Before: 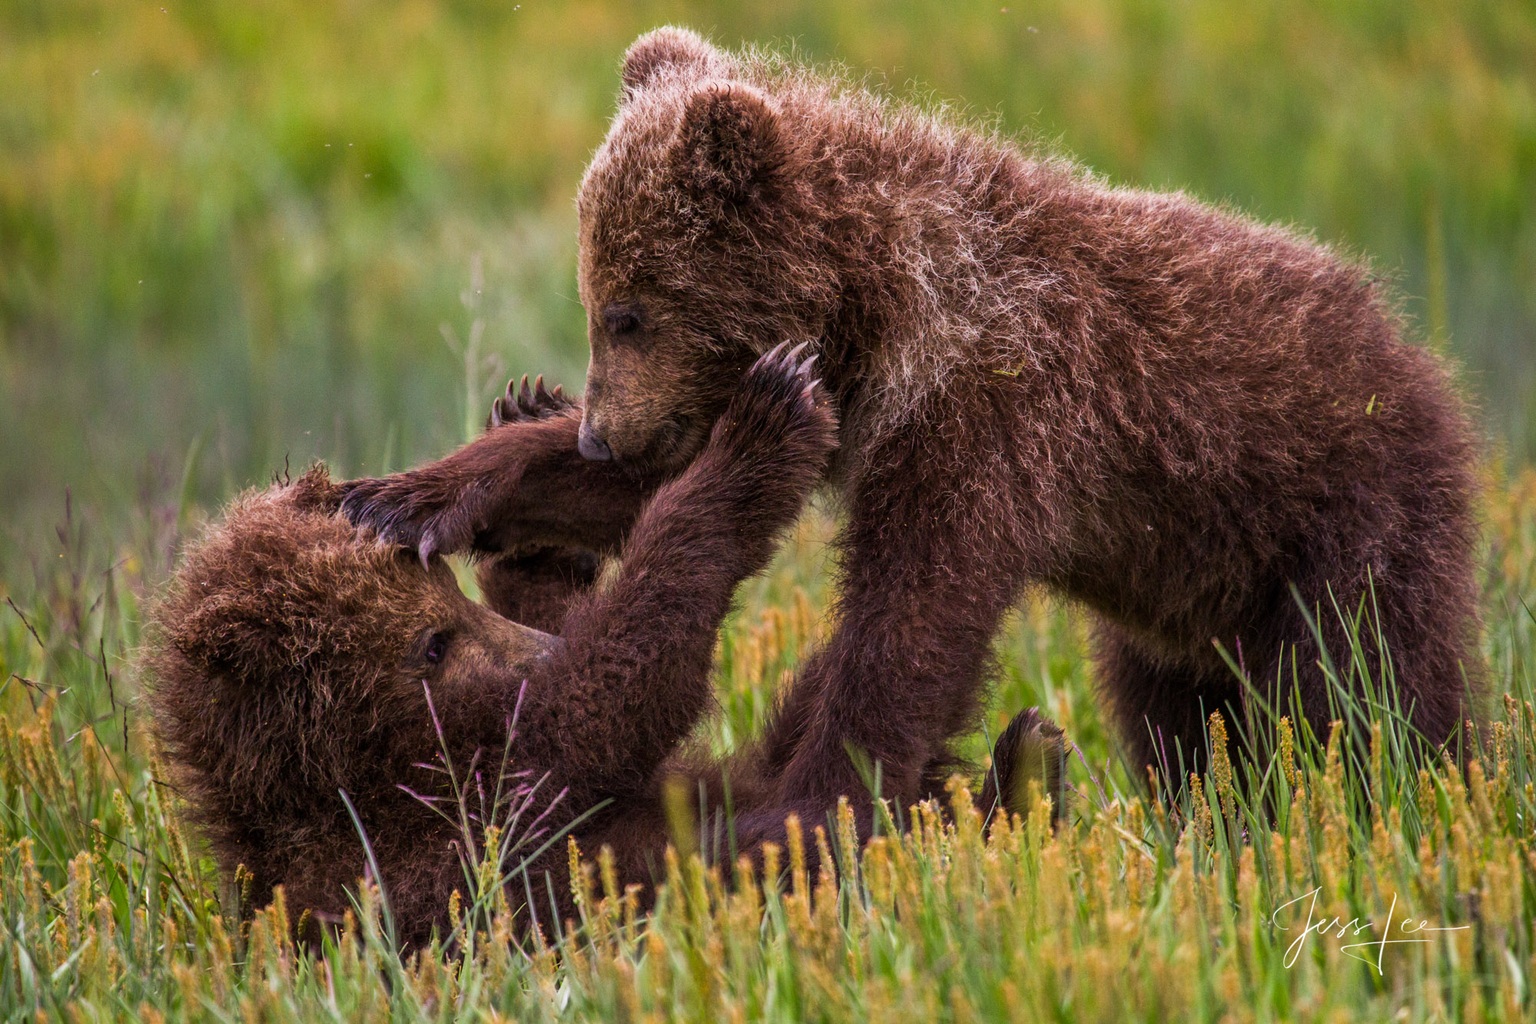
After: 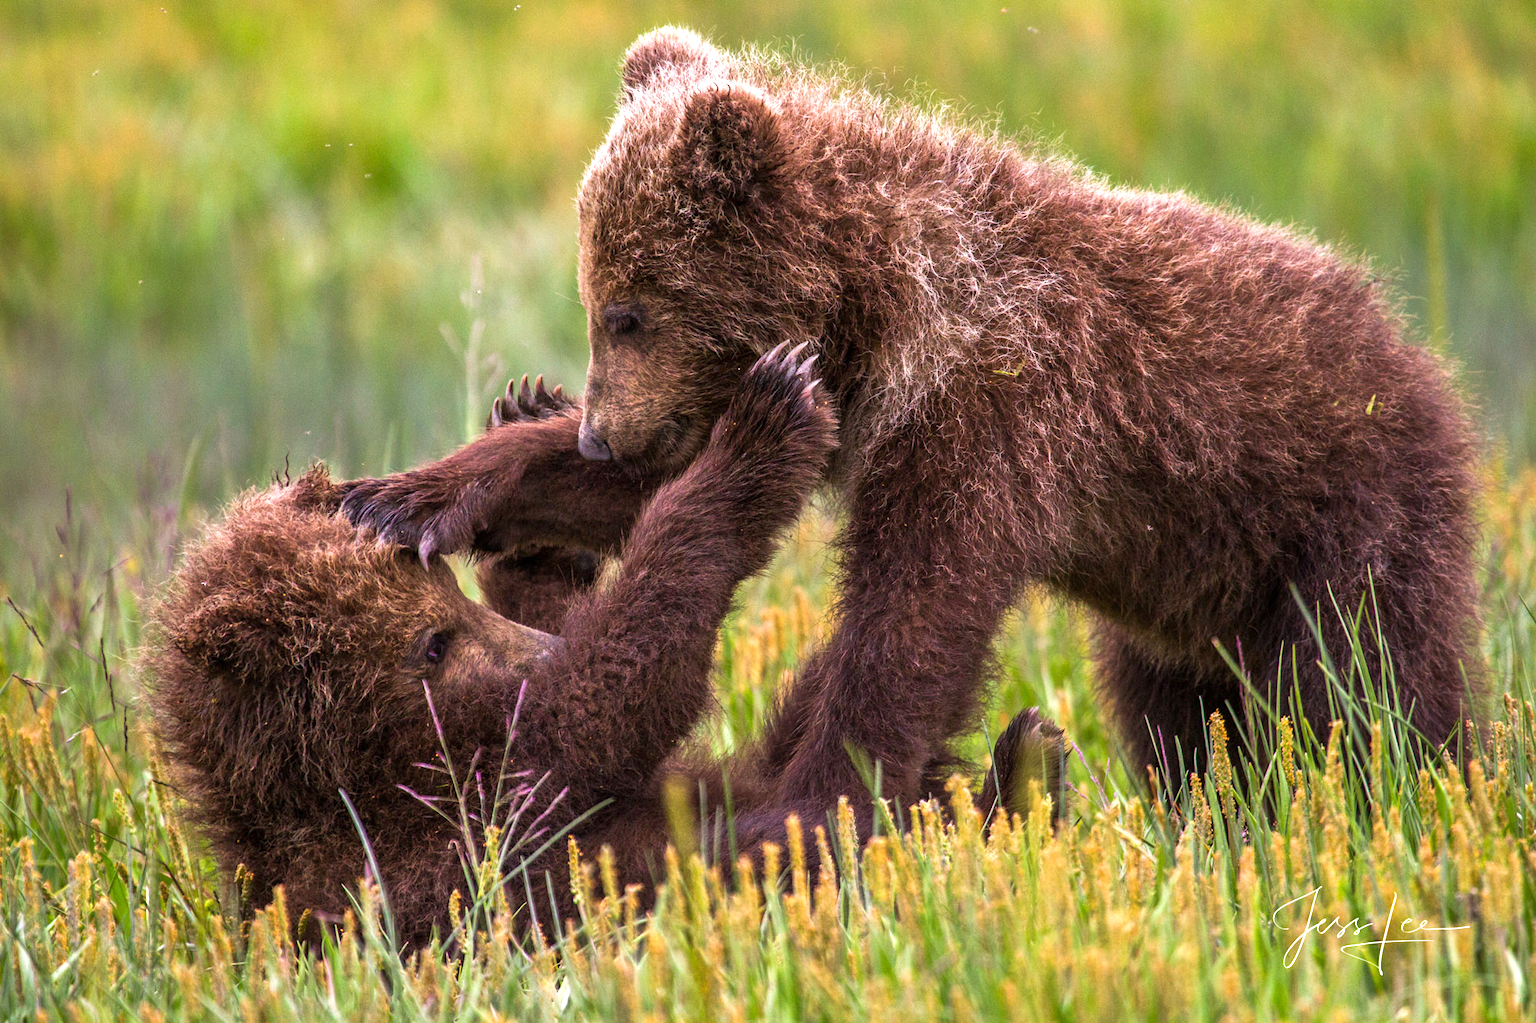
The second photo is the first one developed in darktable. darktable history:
exposure: exposure 0.743 EV, compensate exposure bias true, compensate highlight preservation false
